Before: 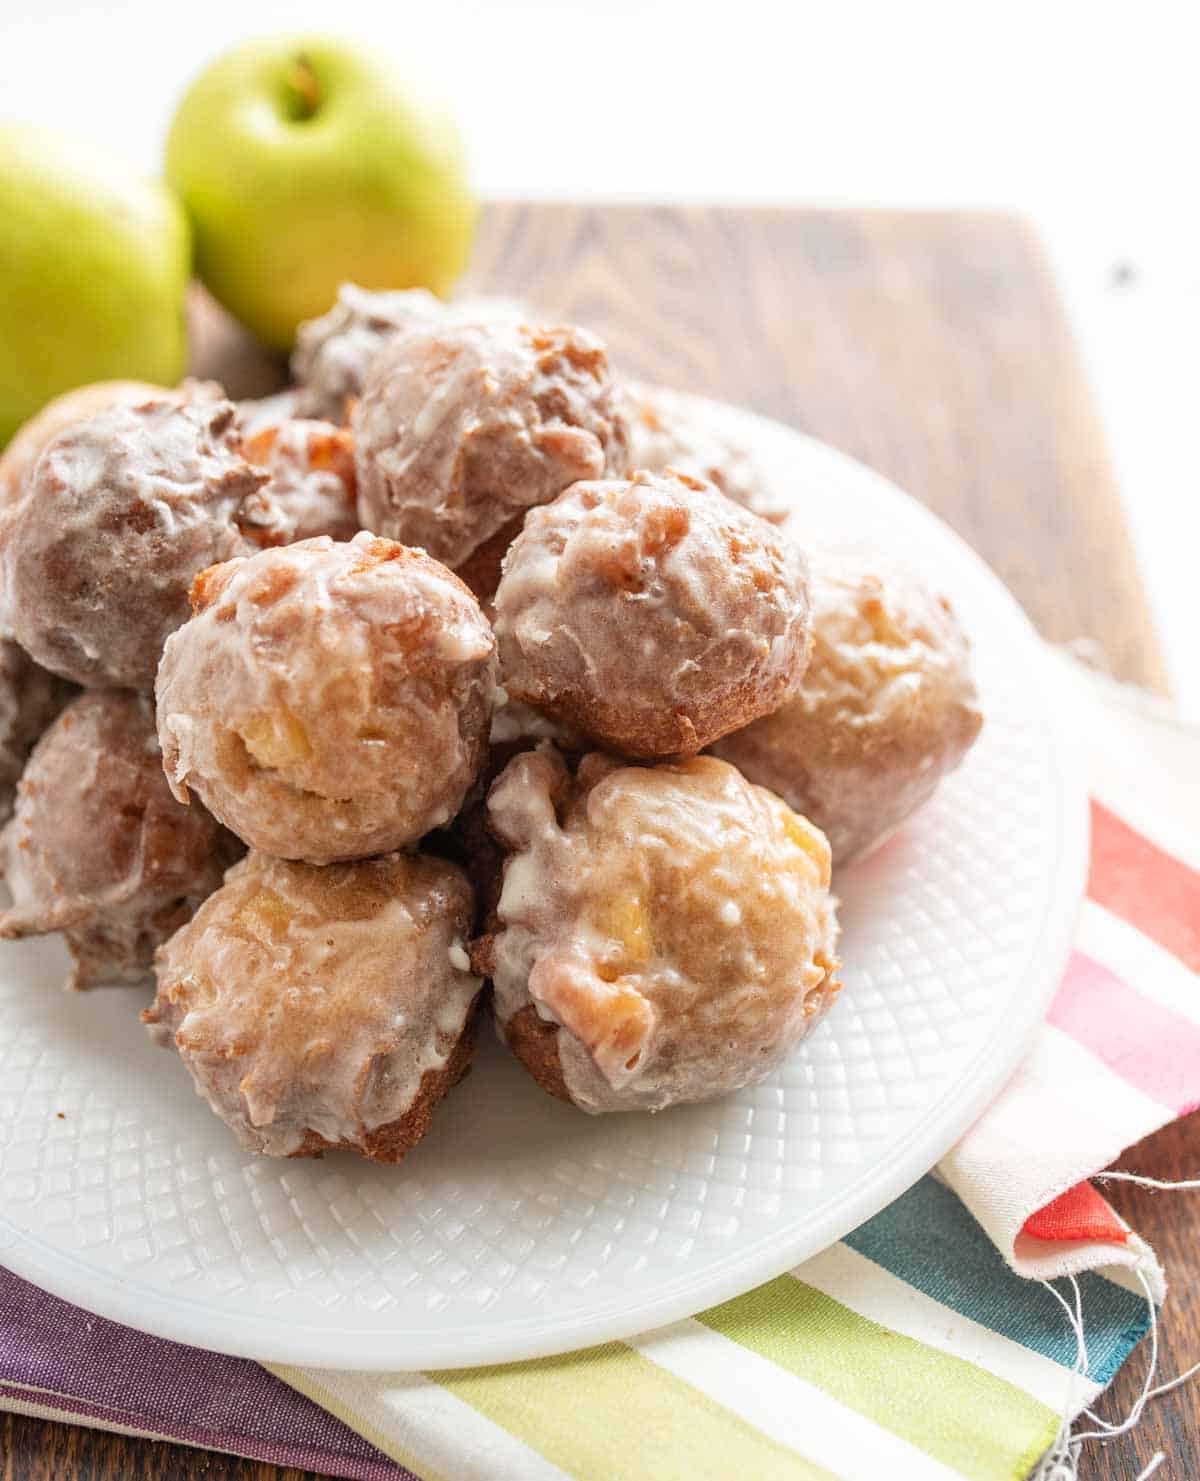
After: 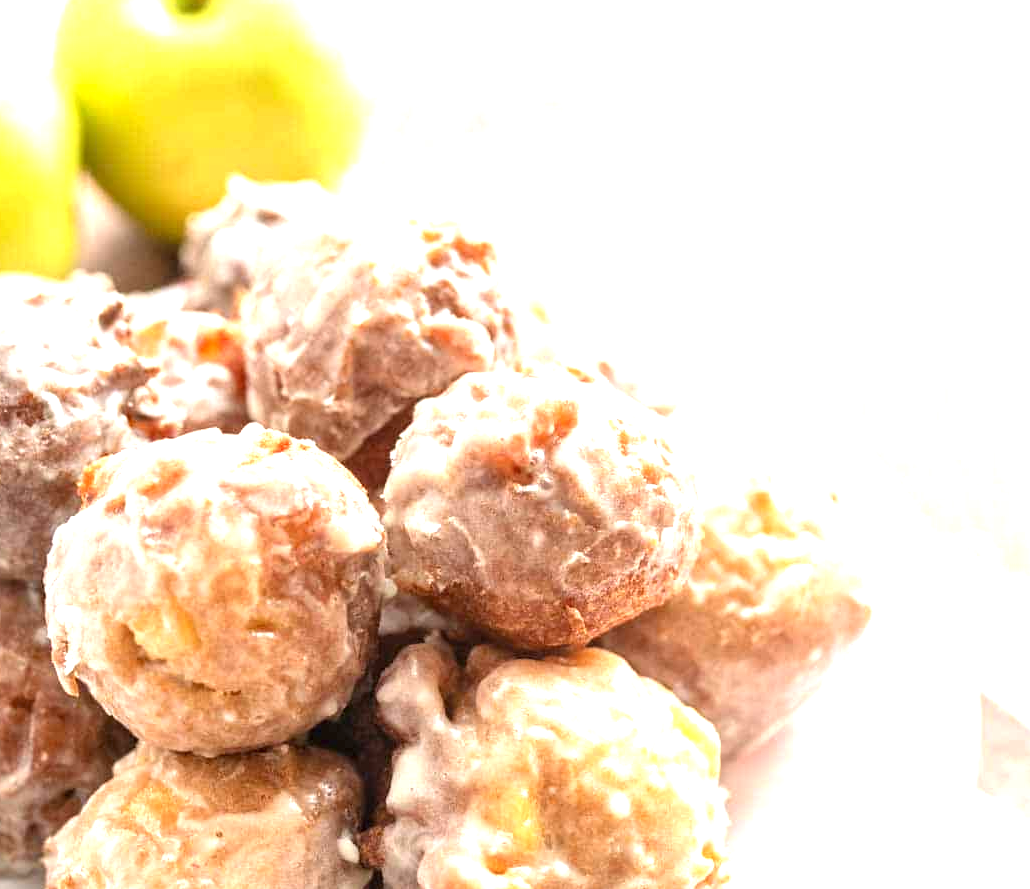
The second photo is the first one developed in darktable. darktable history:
exposure: exposure 1.092 EV, compensate exposure bias true, compensate highlight preservation false
crop and rotate: left 9.251%, top 7.331%, right 4.892%, bottom 32.601%
